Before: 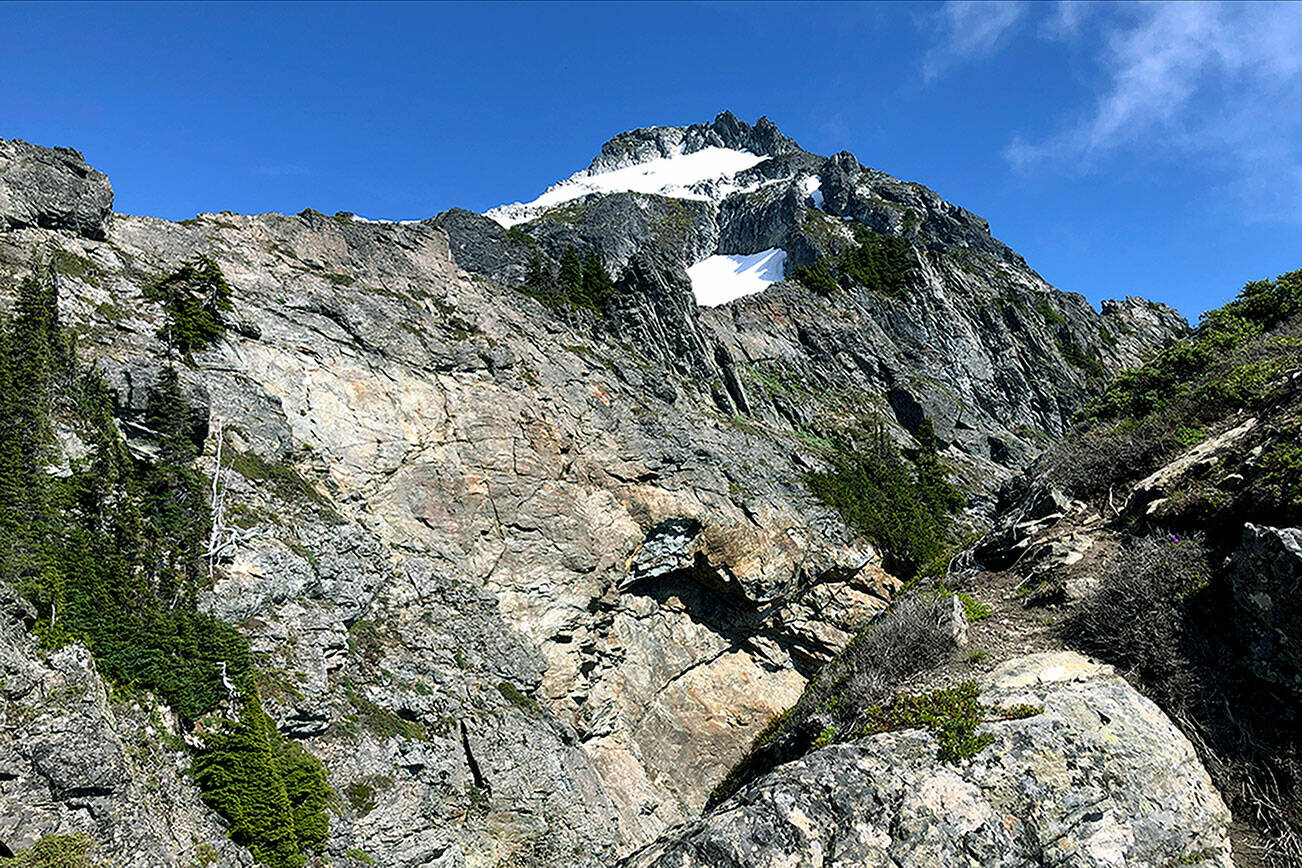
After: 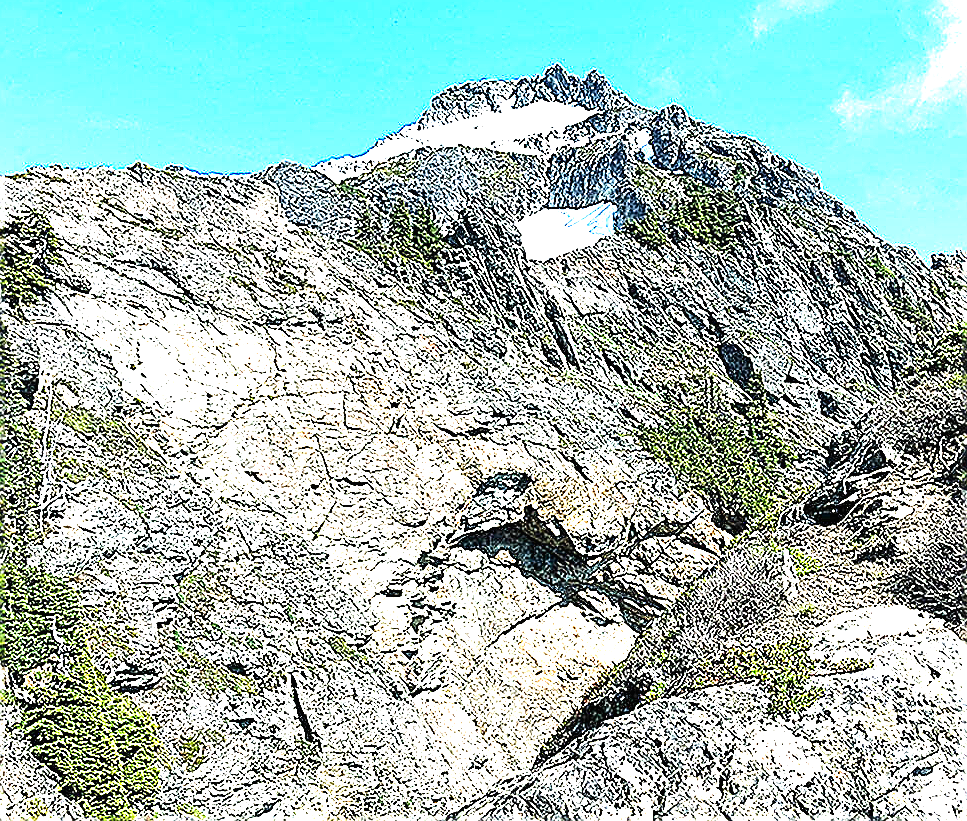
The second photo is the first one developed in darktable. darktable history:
exposure: exposure 2.95 EV, compensate highlight preservation false
contrast brightness saturation: contrast -0.022, brightness -0.005, saturation 0.026
crop and rotate: left 13.125%, top 5.376%, right 12.561%
base curve: curves: ch0 [(0, 0) (0.073, 0.04) (0.157, 0.139) (0.492, 0.492) (0.758, 0.758) (1, 1)]
sharpen: amount 1.999
